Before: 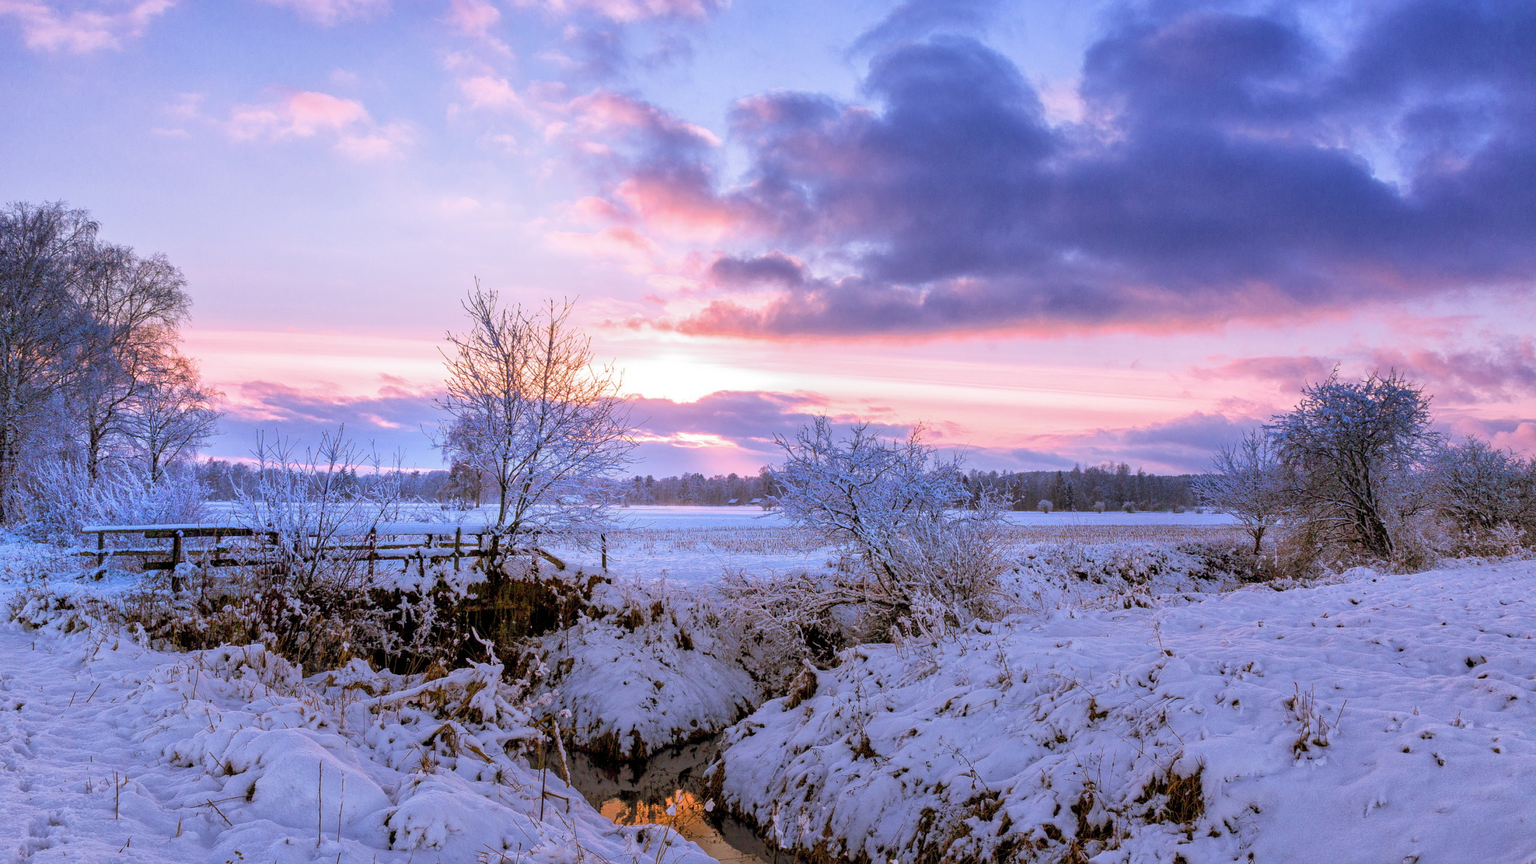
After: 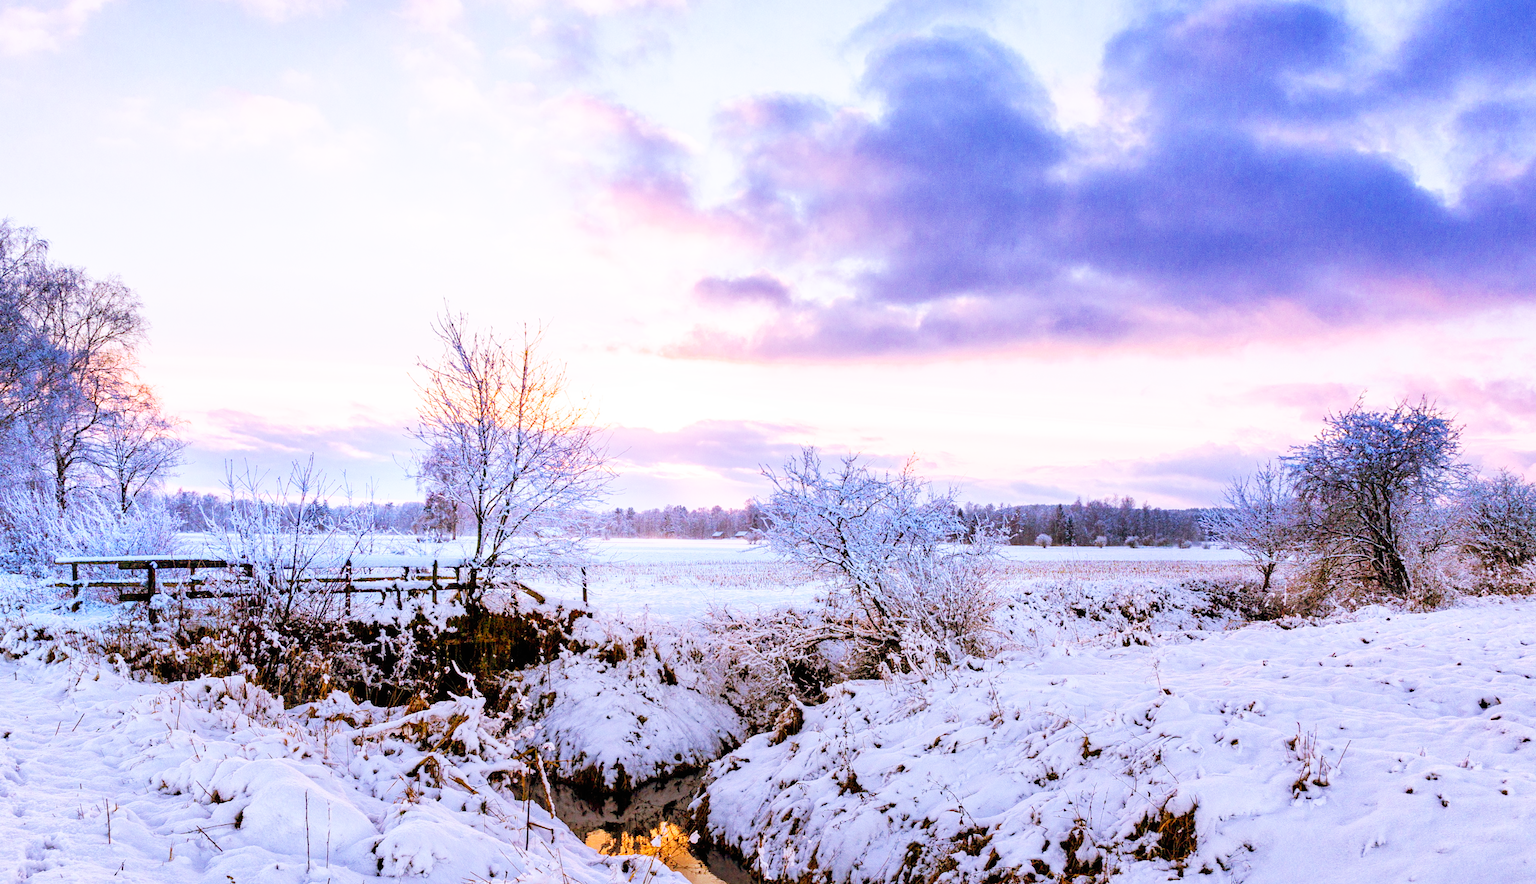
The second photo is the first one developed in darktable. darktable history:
base curve: curves: ch0 [(0, 0) (0.007, 0.004) (0.027, 0.03) (0.046, 0.07) (0.207, 0.54) (0.442, 0.872) (0.673, 0.972) (1, 1)], preserve colors none
rotate and perspective: rotation 0.074°, lens shift (vertical) 0.096, lens shift (horizontal) -0.041, crop left 0.043, crop right 0.952, crop top 0.024, crop bottom 0.979
